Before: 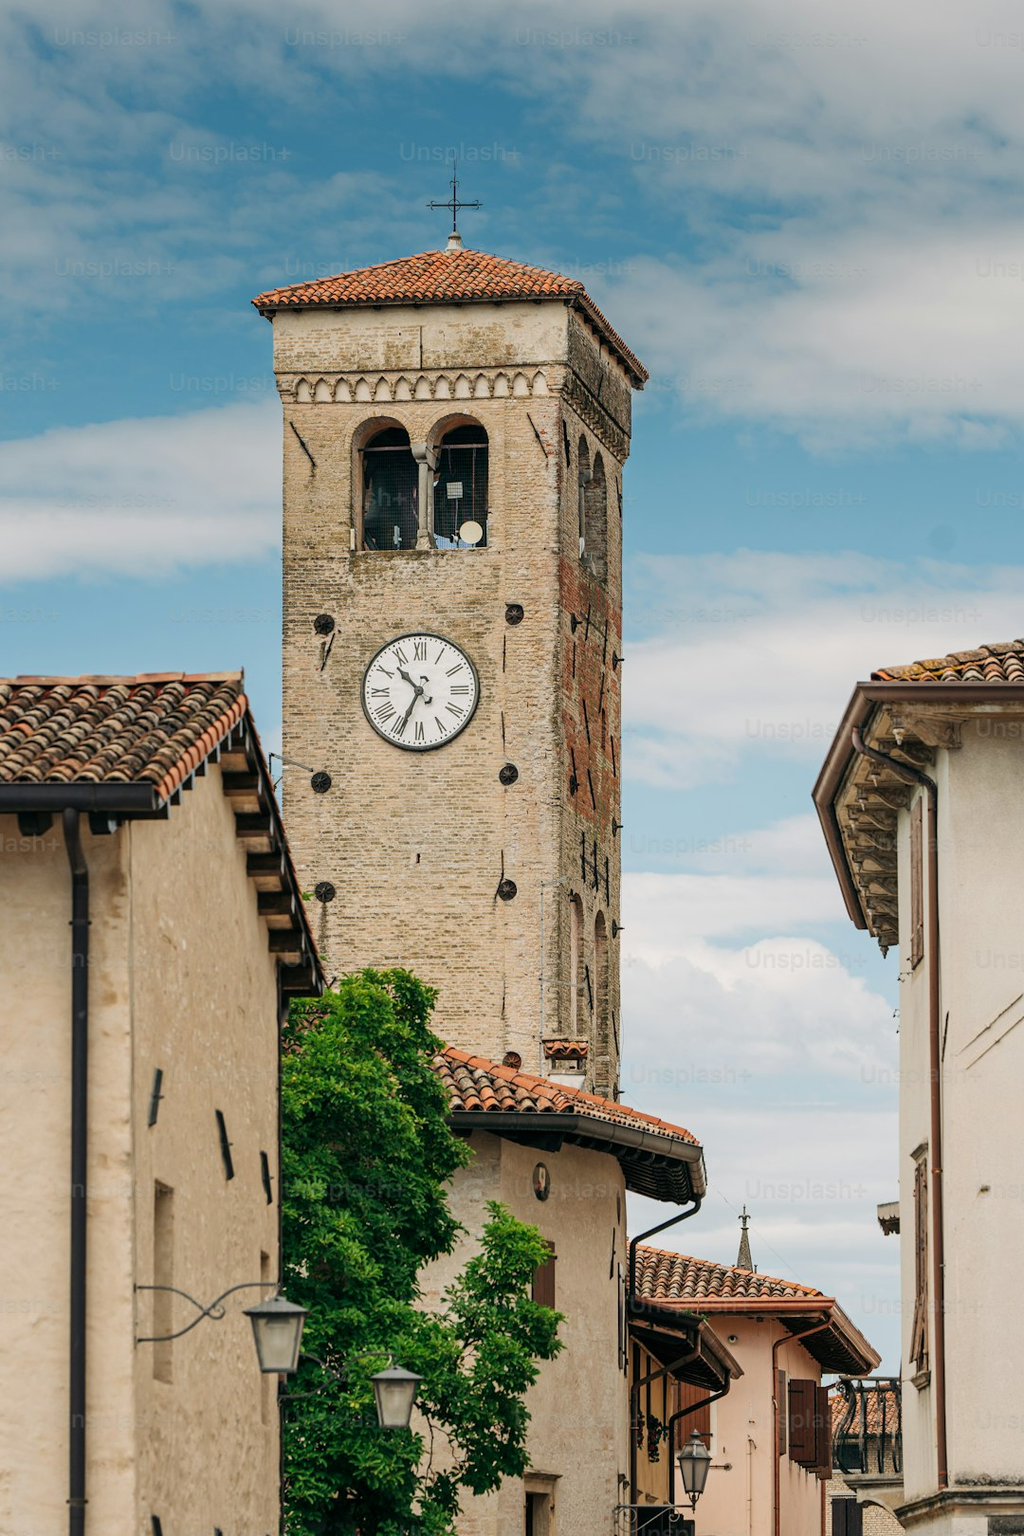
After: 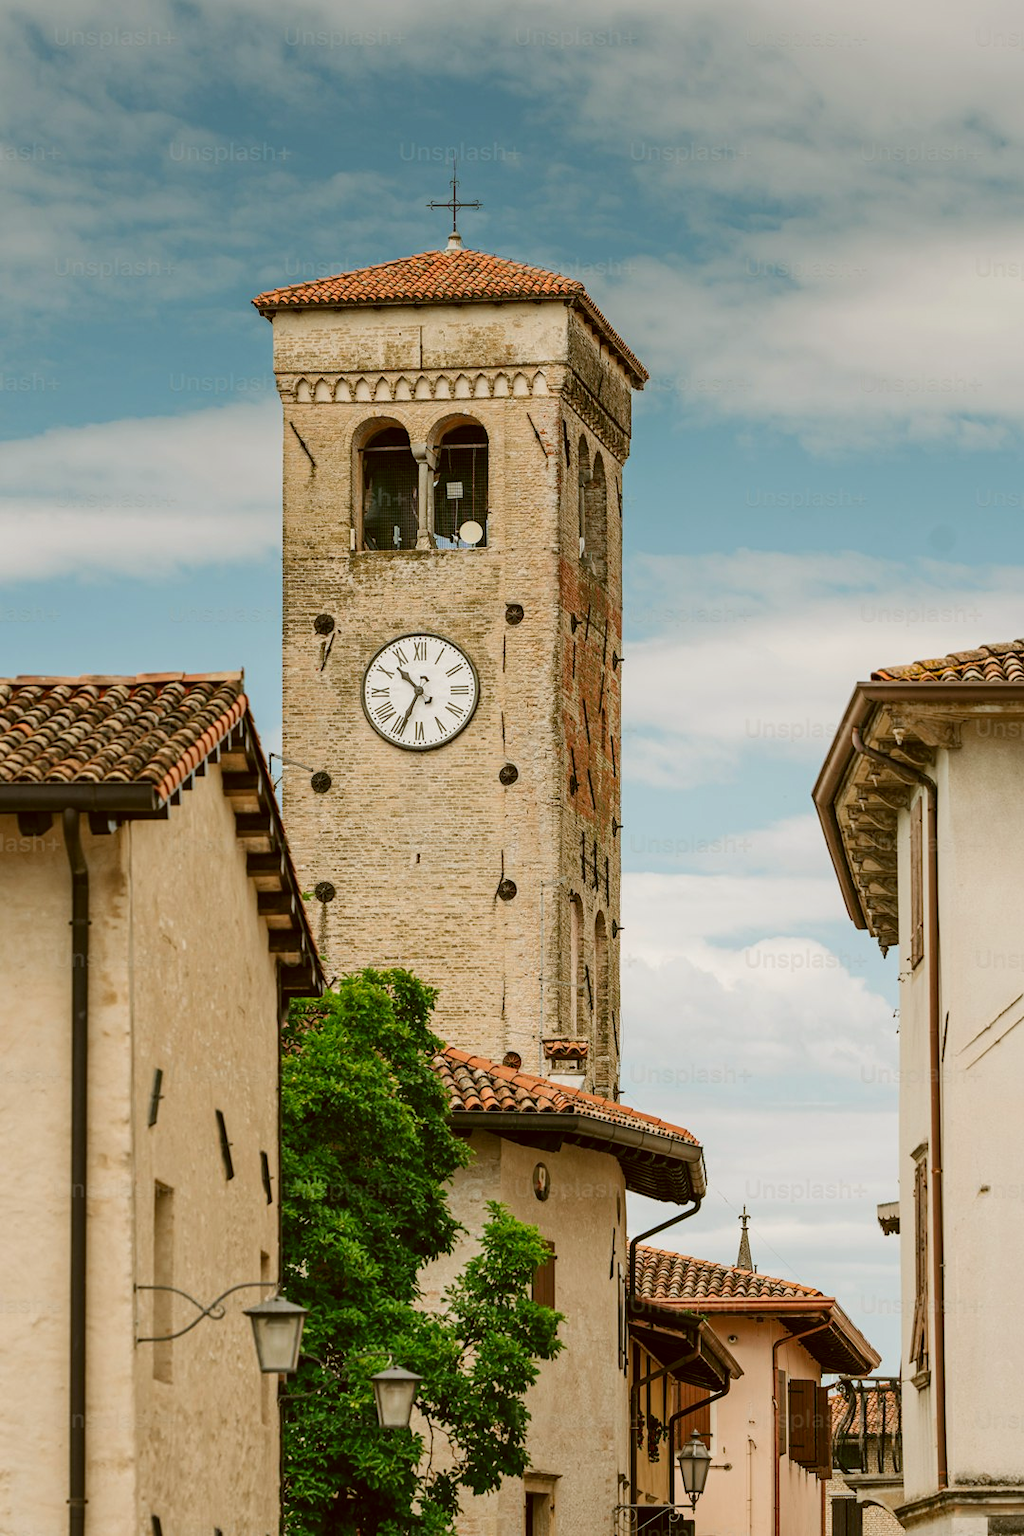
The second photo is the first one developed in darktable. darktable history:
color correction: highlights a* -0.482, highlights b* 0.161, shadows a* 4.66, shadows b* 20.72
